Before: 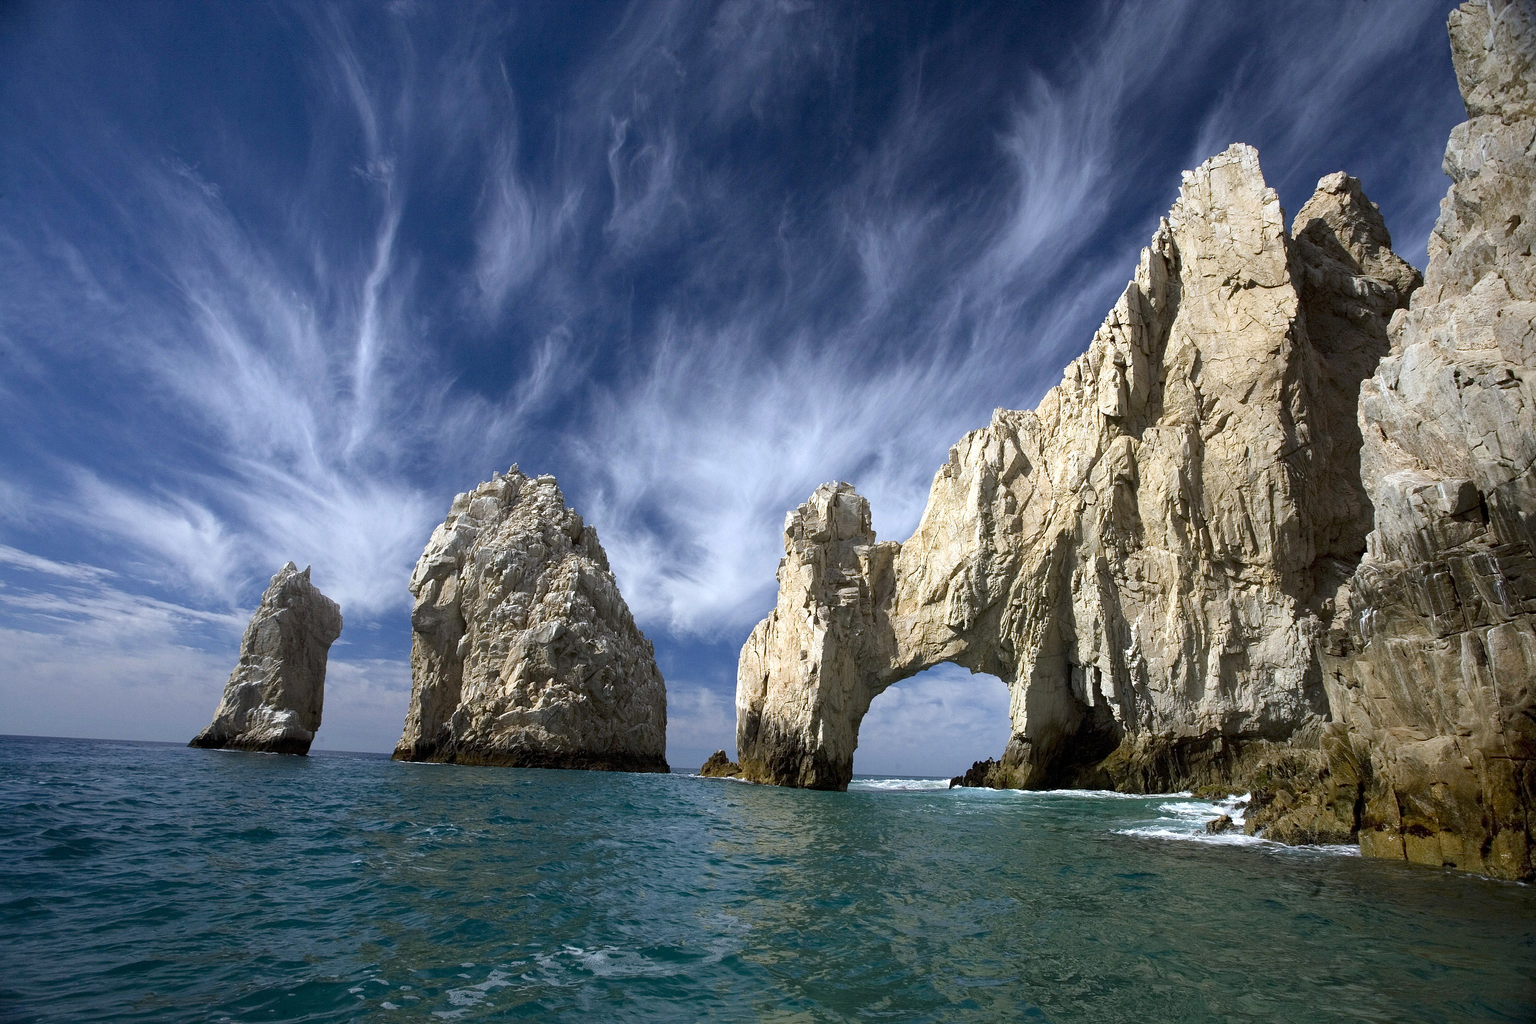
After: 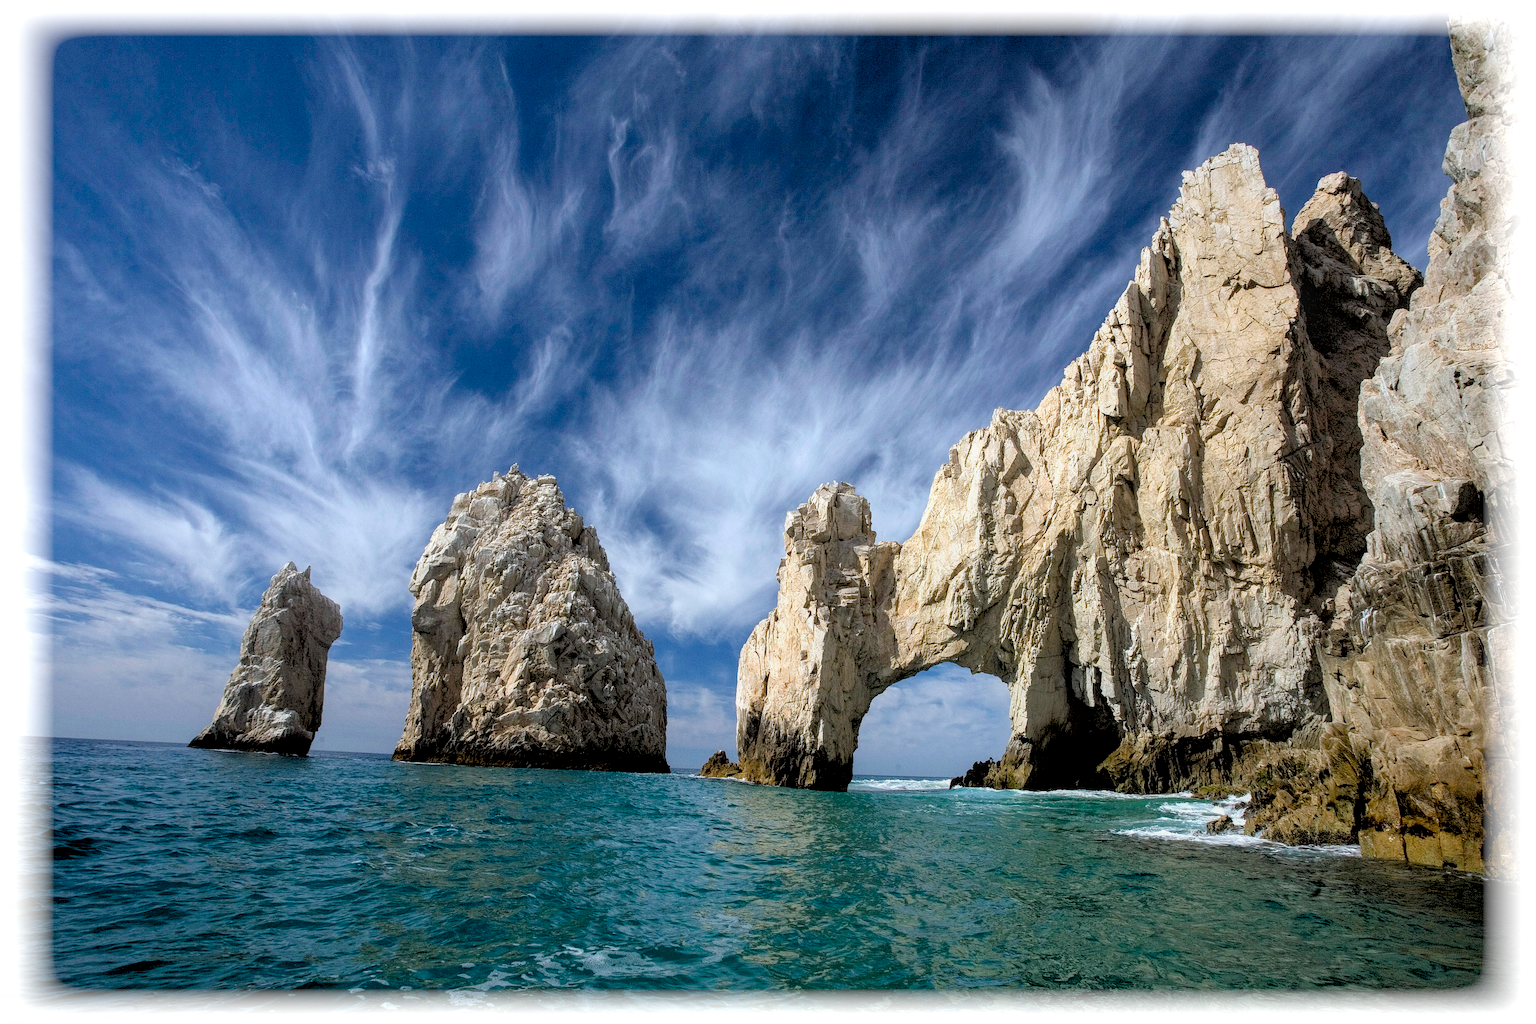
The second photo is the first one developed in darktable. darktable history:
rgb levels: preserve colors sum RGB, levels [[0.038, 0.433, 0.934], [0, 0.5, 1], [0, 0.5, 1]]
local contrast: detail 130%
shadows and highlights: shadows 25, highlights -25
vignetting: fall-off start 93%, fall-off radius 5%, brightness 1, saturation -0.49, automatic ratio true, width/height ratio 1.332, shape 0.04, unbound false
